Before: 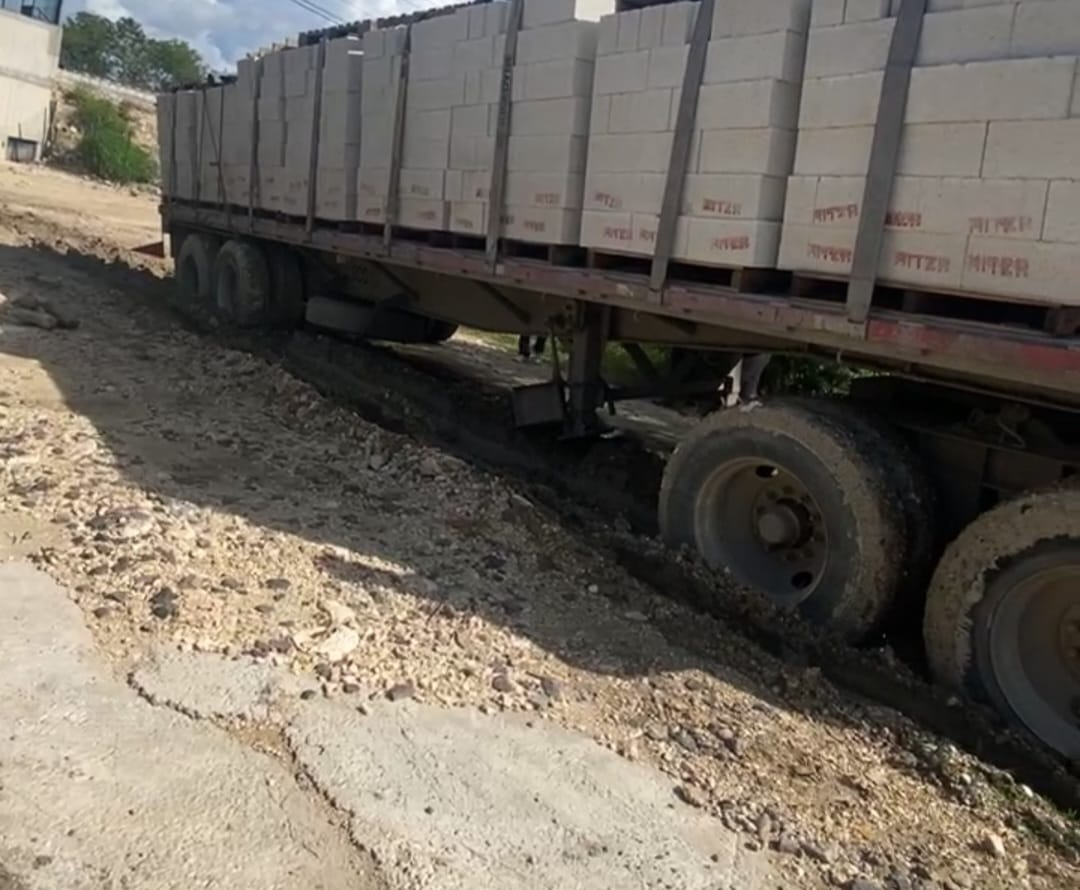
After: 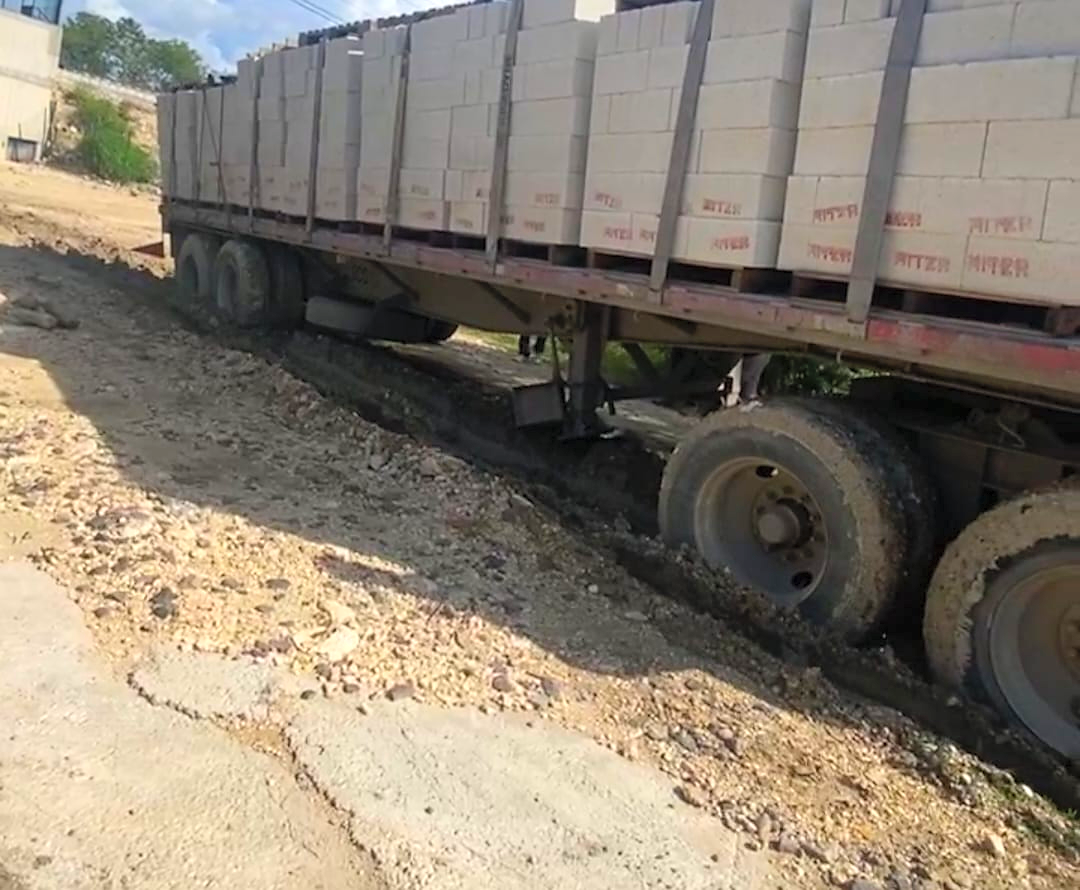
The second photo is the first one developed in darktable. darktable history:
exposure: exposure 0.131 EV, compensate highlight preservation false
contrast brightness saturation: contrast 0.066, brightness 0.18, saturation 0.413
sharpen: radius 1.471, amount 0.415, threshold 1.478
